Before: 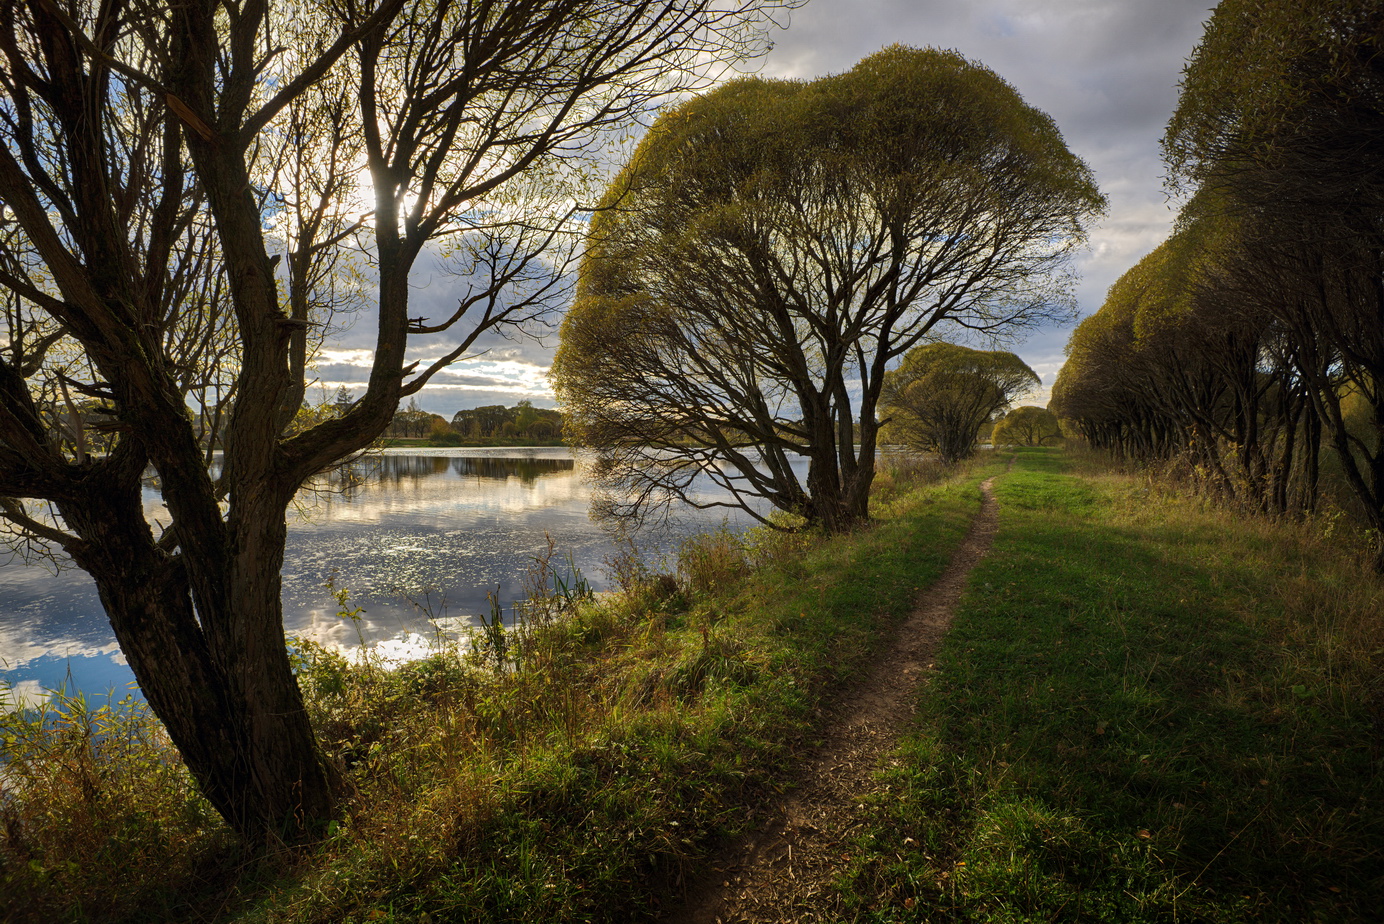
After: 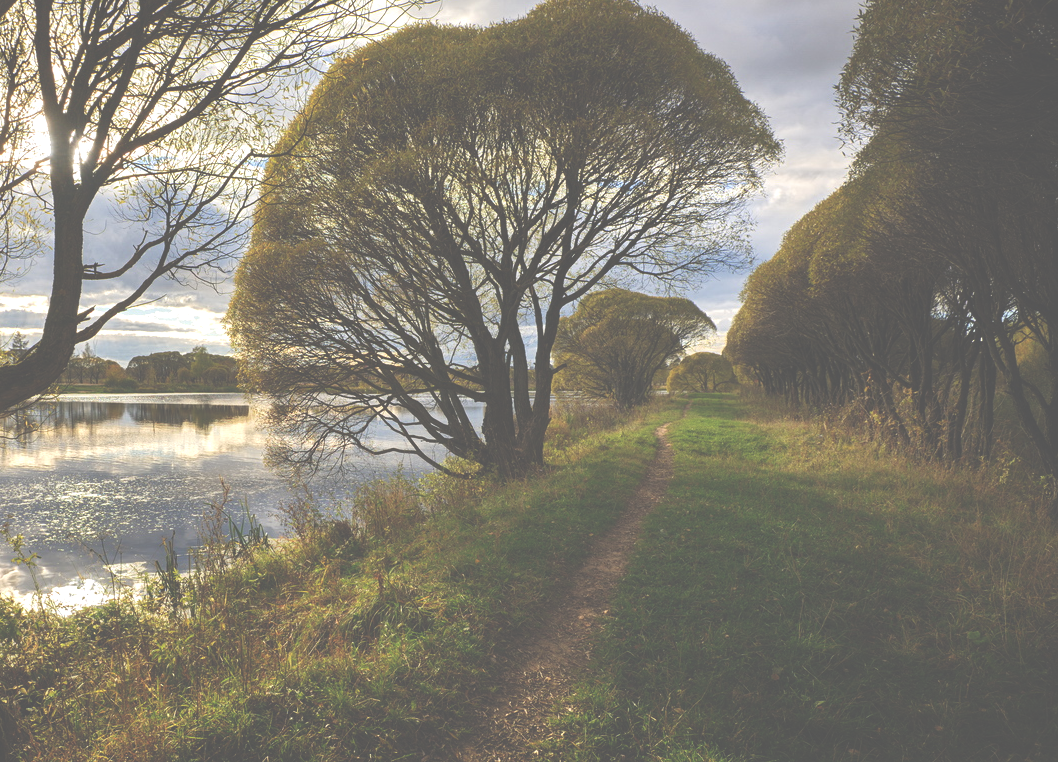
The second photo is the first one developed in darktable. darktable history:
exposure: black level correction -0.071, exposure 0.501 EV, compensate highlight preservation false
crop: left 23.533%, top 5.886%, bottom 11.59%
